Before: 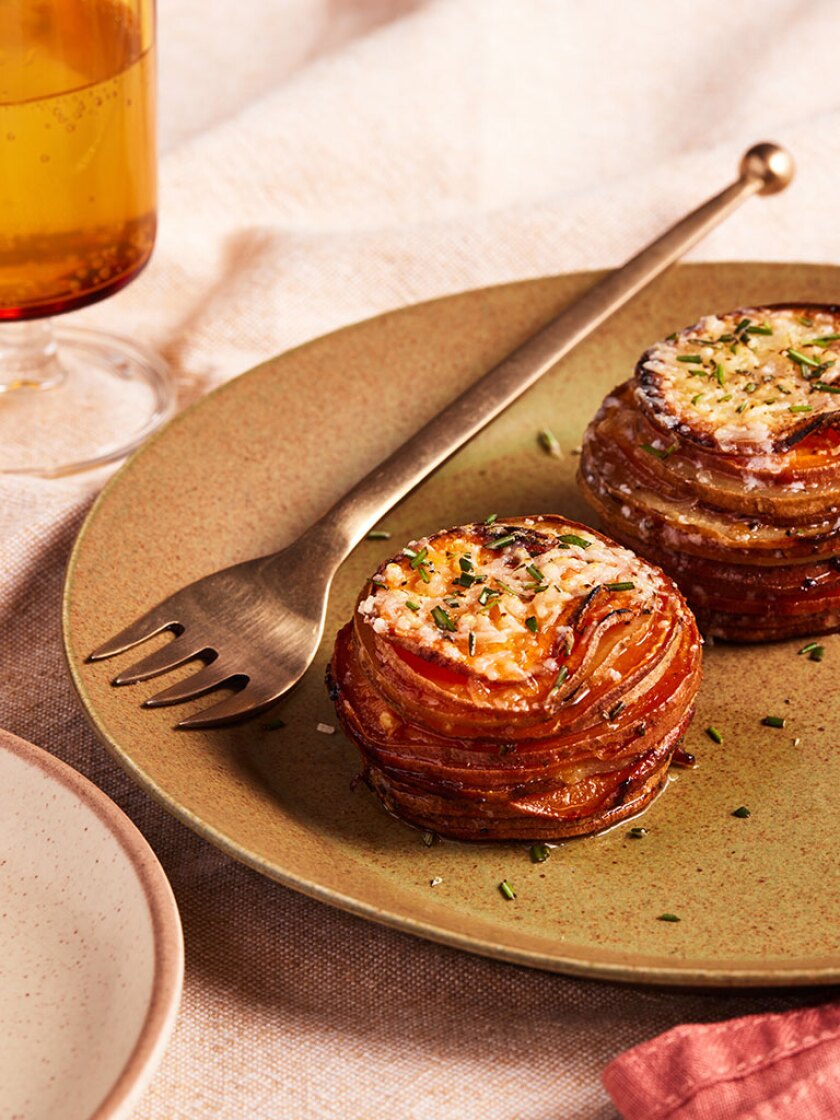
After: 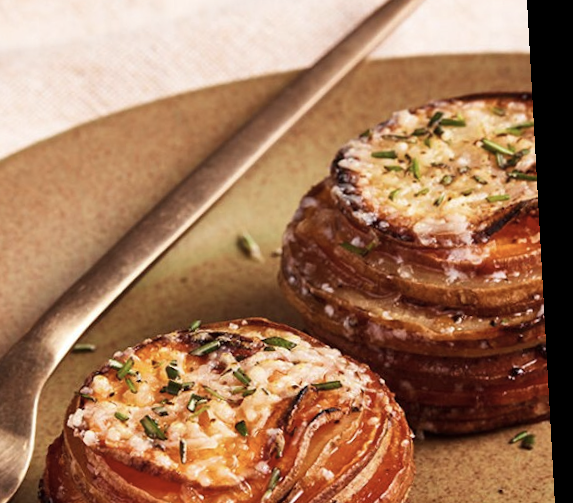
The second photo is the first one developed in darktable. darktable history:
rotate and perspective: rotation -3.18°, automatic cropping off
crop: left 36.005%, top 18.293%, right 0.31%, bottom 38.444%
color correction: saturation 0.8
